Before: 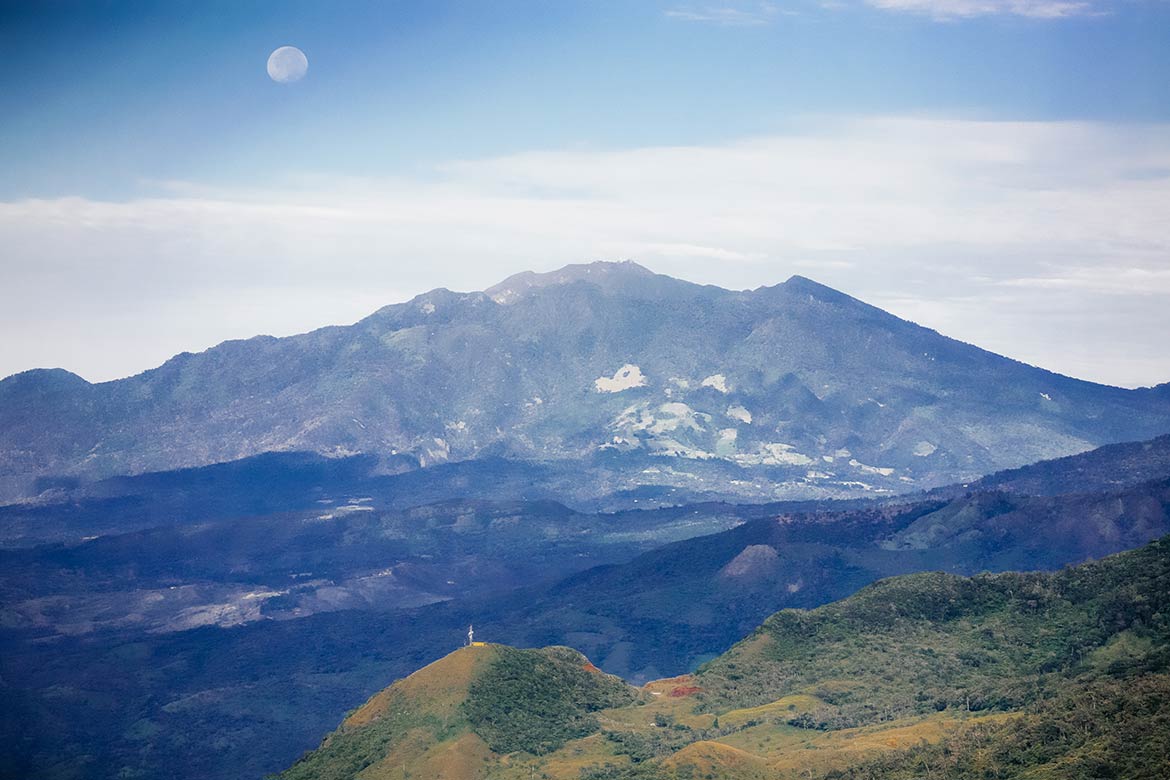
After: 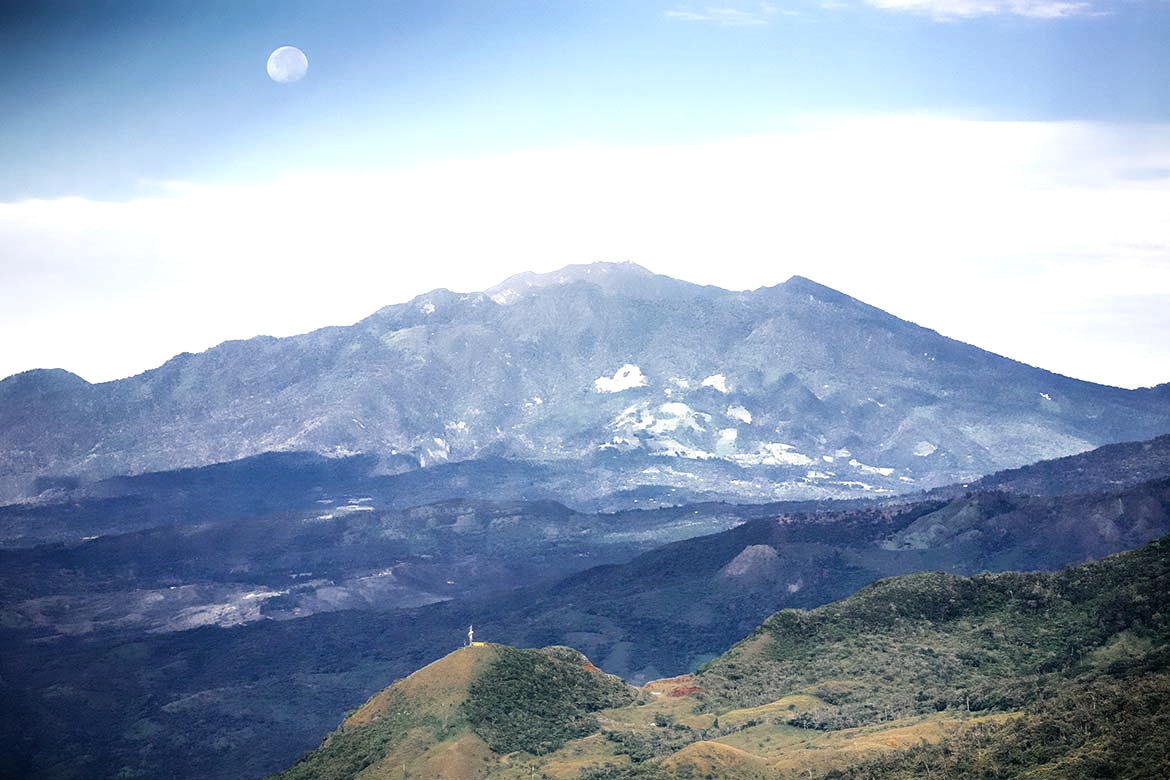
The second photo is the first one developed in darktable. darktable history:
rotate and perspective: automatic cropping off
color correction: saturation 0.8
tone equalizer: -8 EV -0.75 EV, -7 EV -0.7 EV, -6 EV -0.6 EV, -5 EV -0.4 EV, -3 EV 0.4 EV, -2 EV 0.6 EV, -1 EV 0.7 EV, +0 EV 0.75 EV, edges refinement/feathering 500, mask exposure compensation -1.57 EV, preserve details no
